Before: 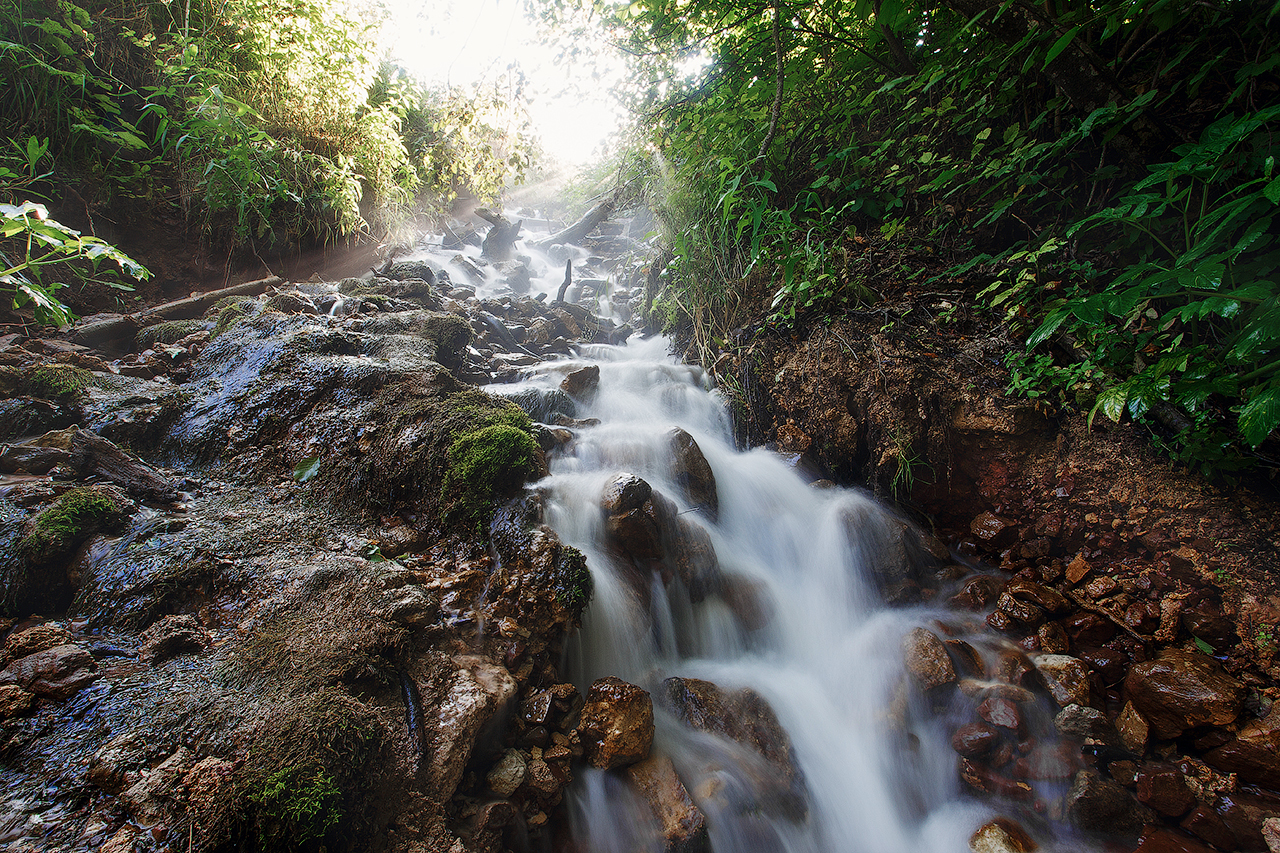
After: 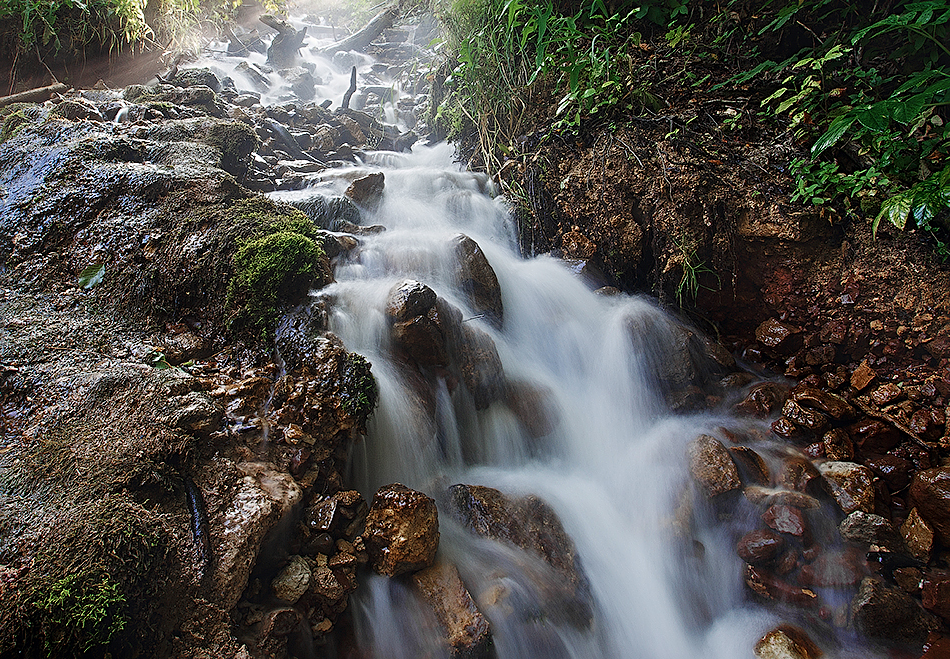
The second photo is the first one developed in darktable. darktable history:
sharpen: on, module defaults
crop: left 16.823%, top 22.741%, right 8.956%
